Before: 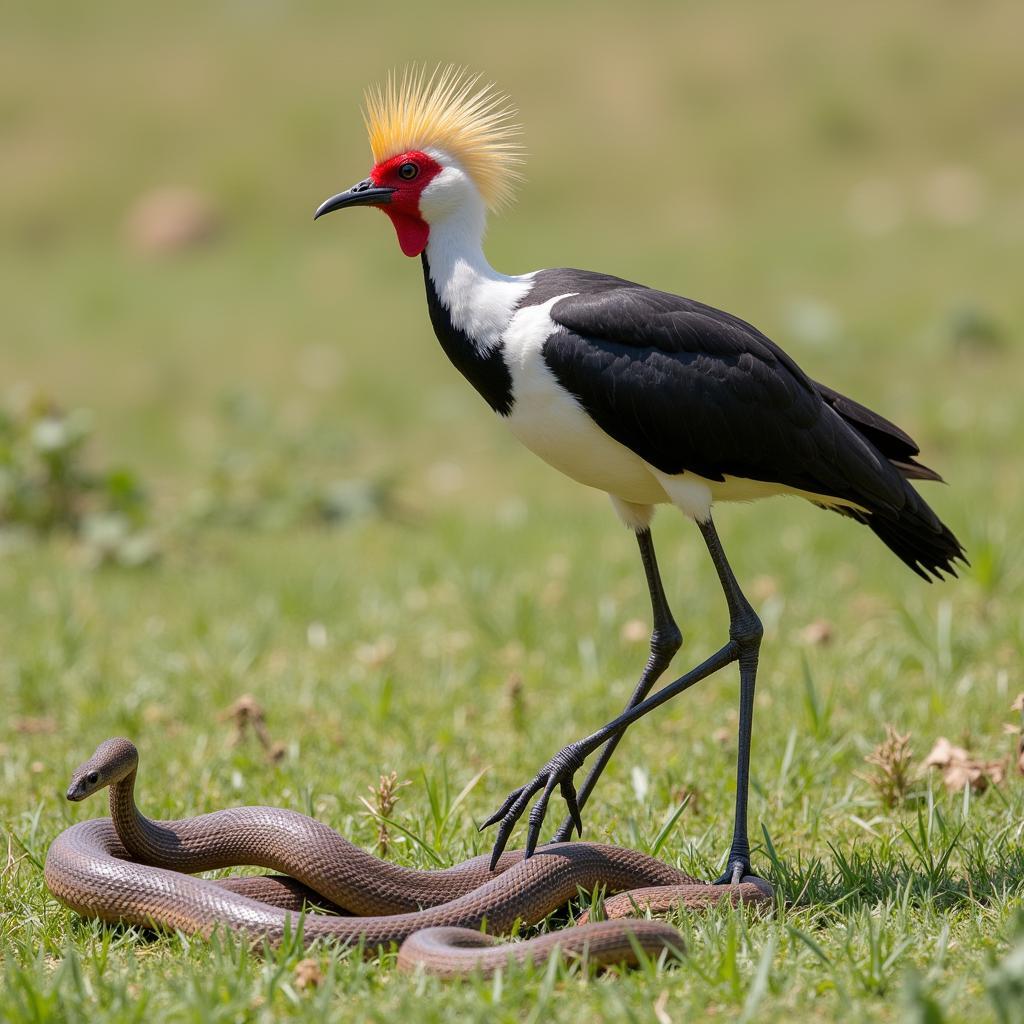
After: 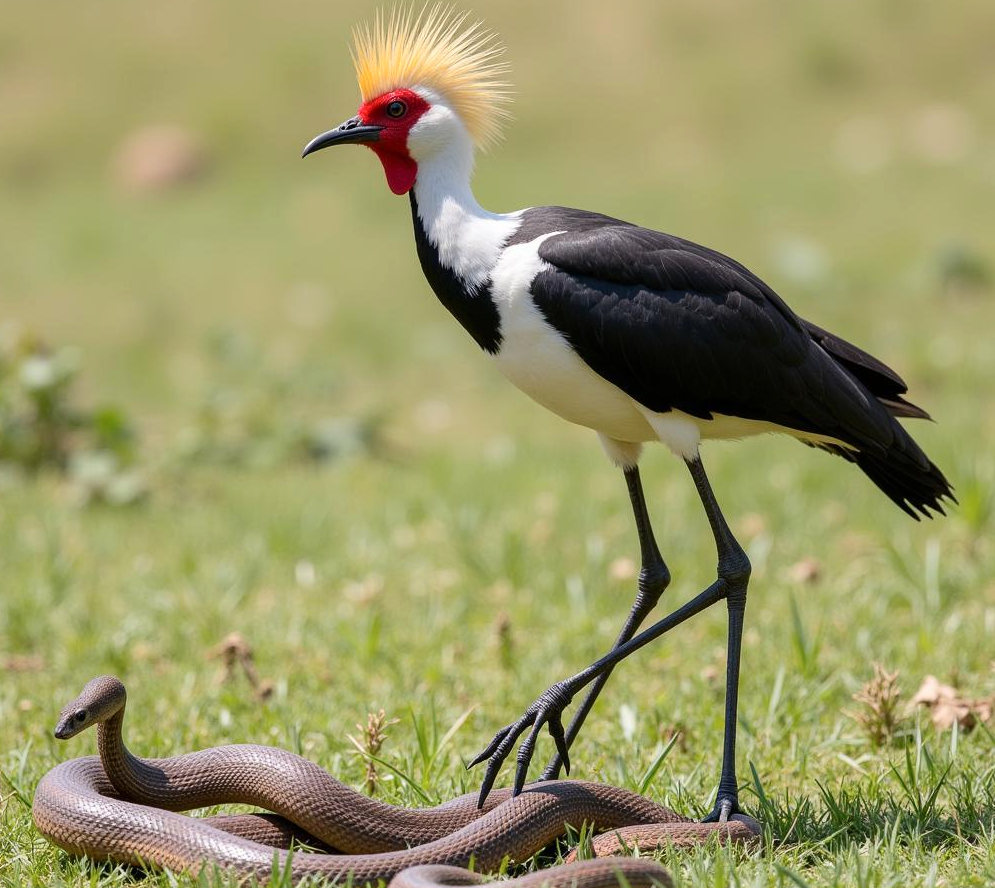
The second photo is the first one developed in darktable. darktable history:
crop: left 1.259%, top 6.09%, right 1.567%, bottom 6.942%
contrast brightness saturation: contrast 0.151, brightness 0.047
